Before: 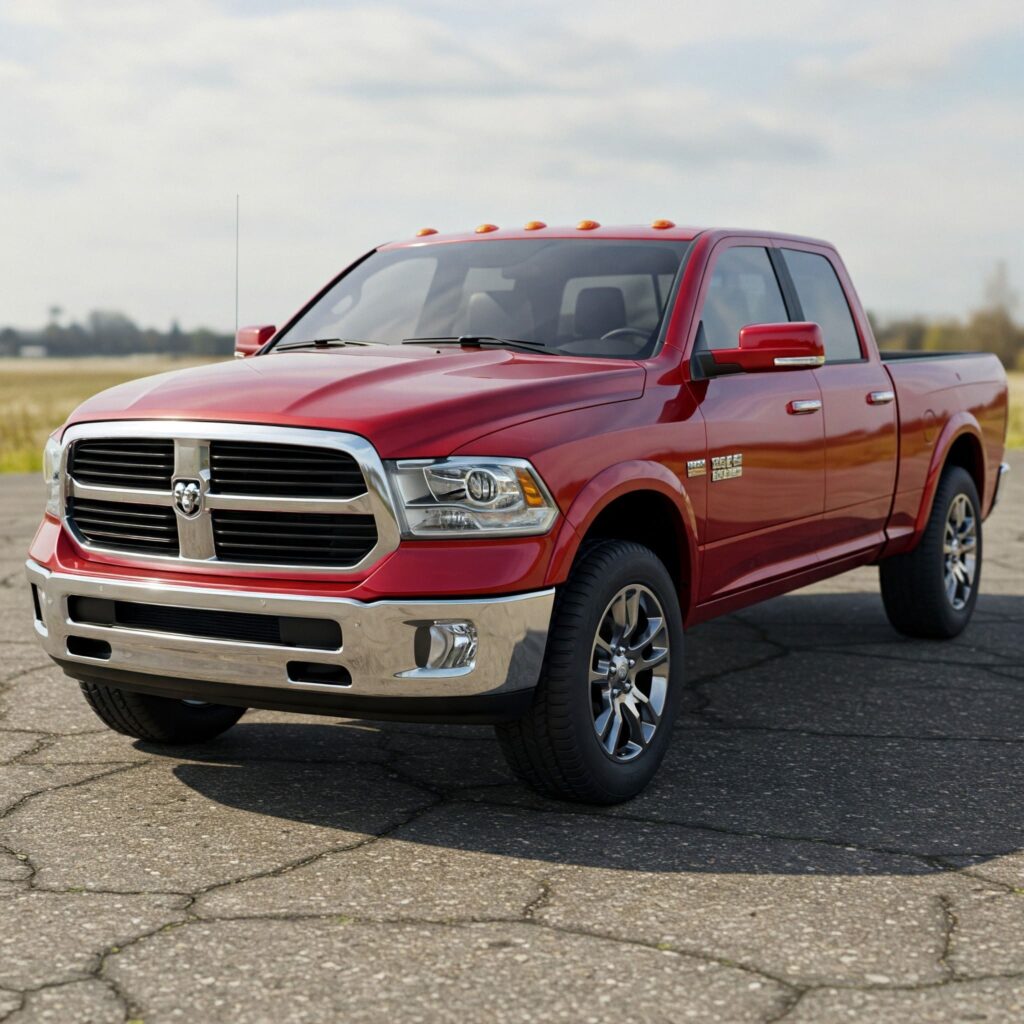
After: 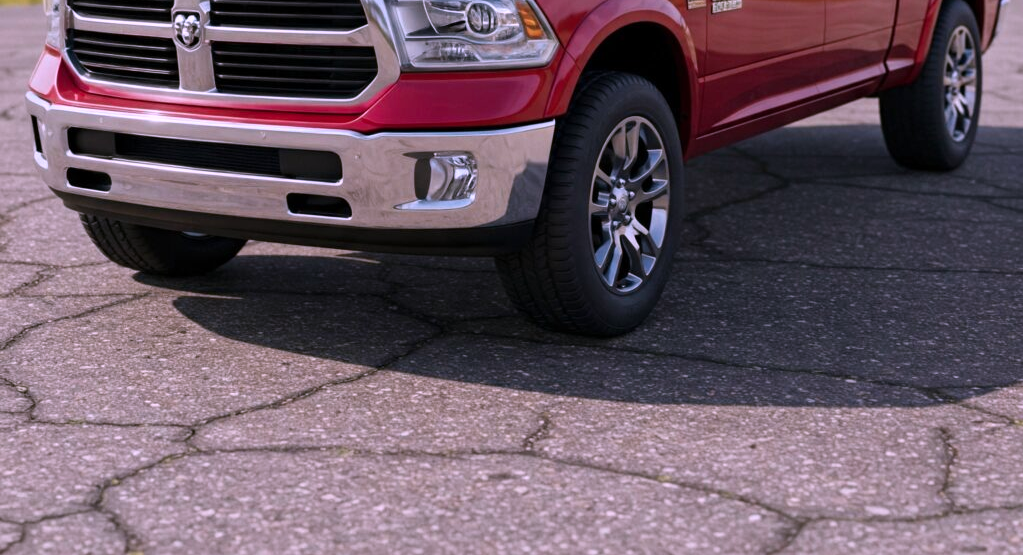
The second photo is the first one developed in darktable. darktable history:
color correction: highlights a* 15.19, highlights b* -25.35
crop and rotate: top 45.789%, right 0.064%
